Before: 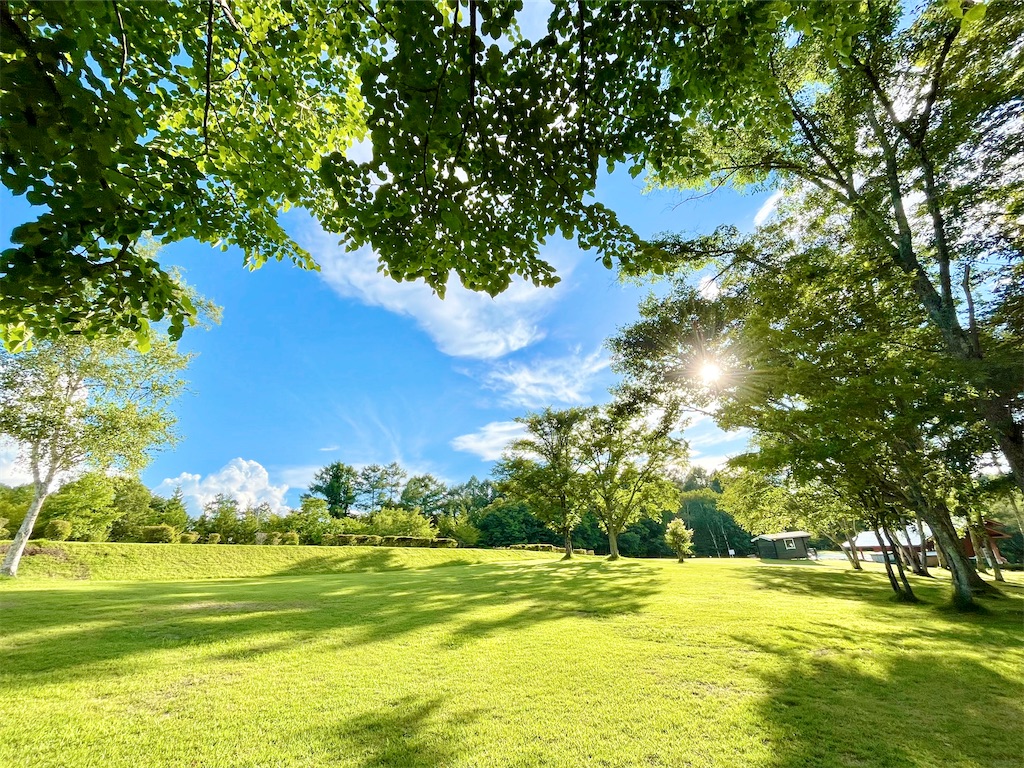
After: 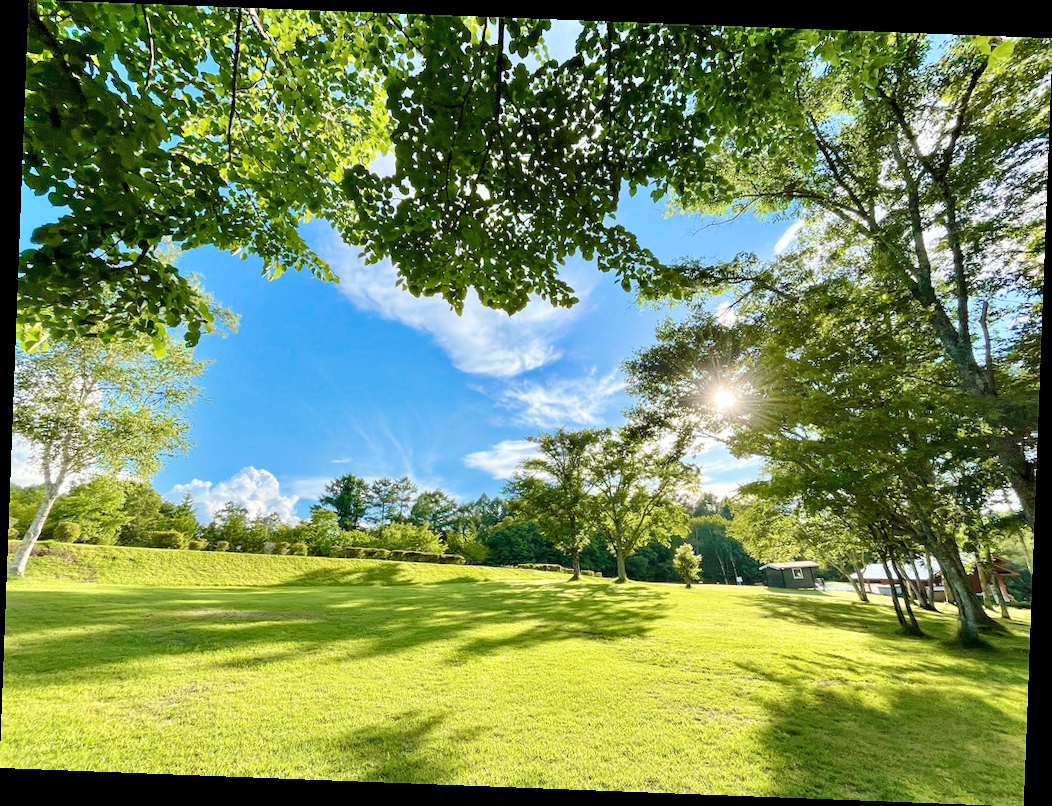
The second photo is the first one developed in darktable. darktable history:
rotate and perspective: rotation 2.17°, automatic cropping off
shadows and highlights: low approximation 0.01, soften with gaussian
